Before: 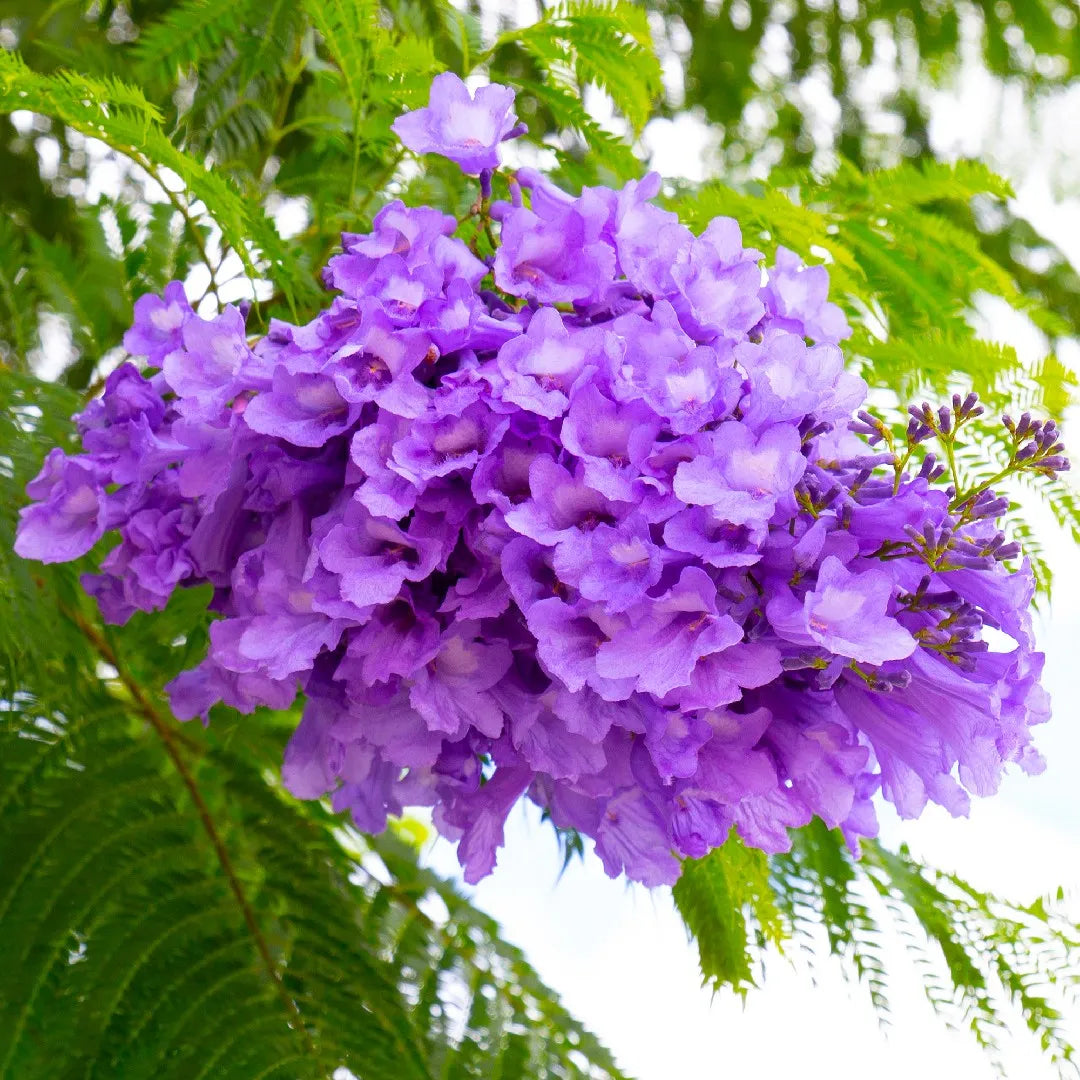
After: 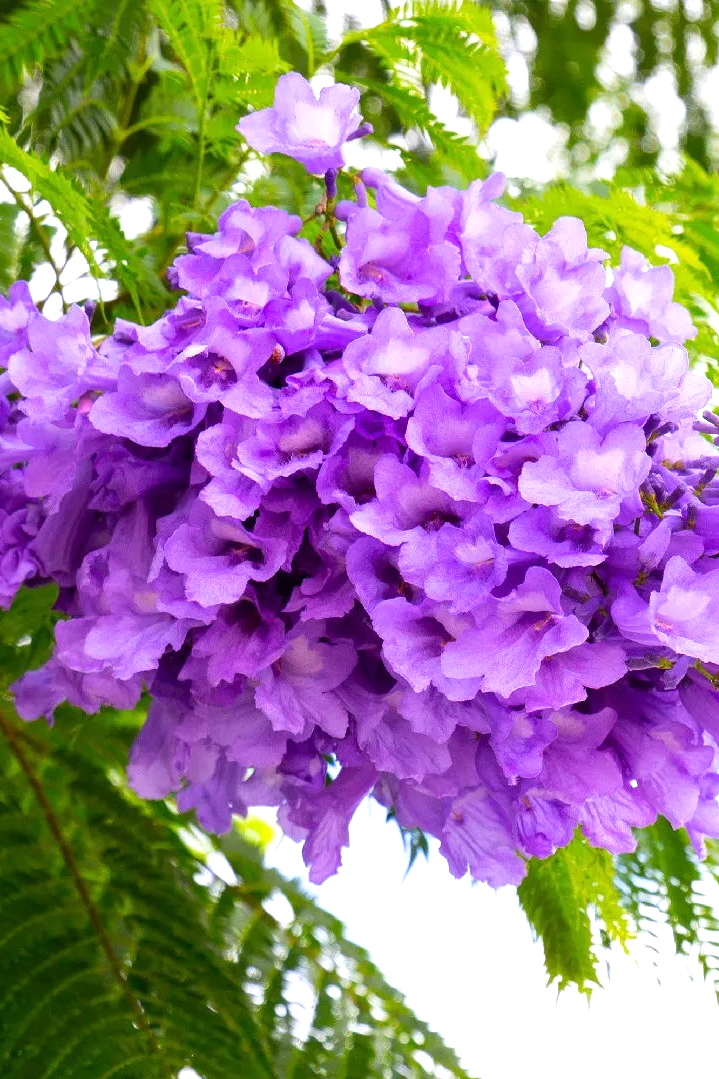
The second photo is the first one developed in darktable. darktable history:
tone equalizer: -8 EV -0.417 EV, -7 EV -0.389 EV, -6 EV -0.333 EV, -5 EV -0.222 EV, -3 EV 0.222 EV, -2 EV 0.333 EV, -1 EV 0.389 EV, +0 EV 0.417 EV, edges refinement/feathering 500, mask exposure compensation -1.57 EV, preserve details no
crop and rotate: left 14.436%, right 18.898%
